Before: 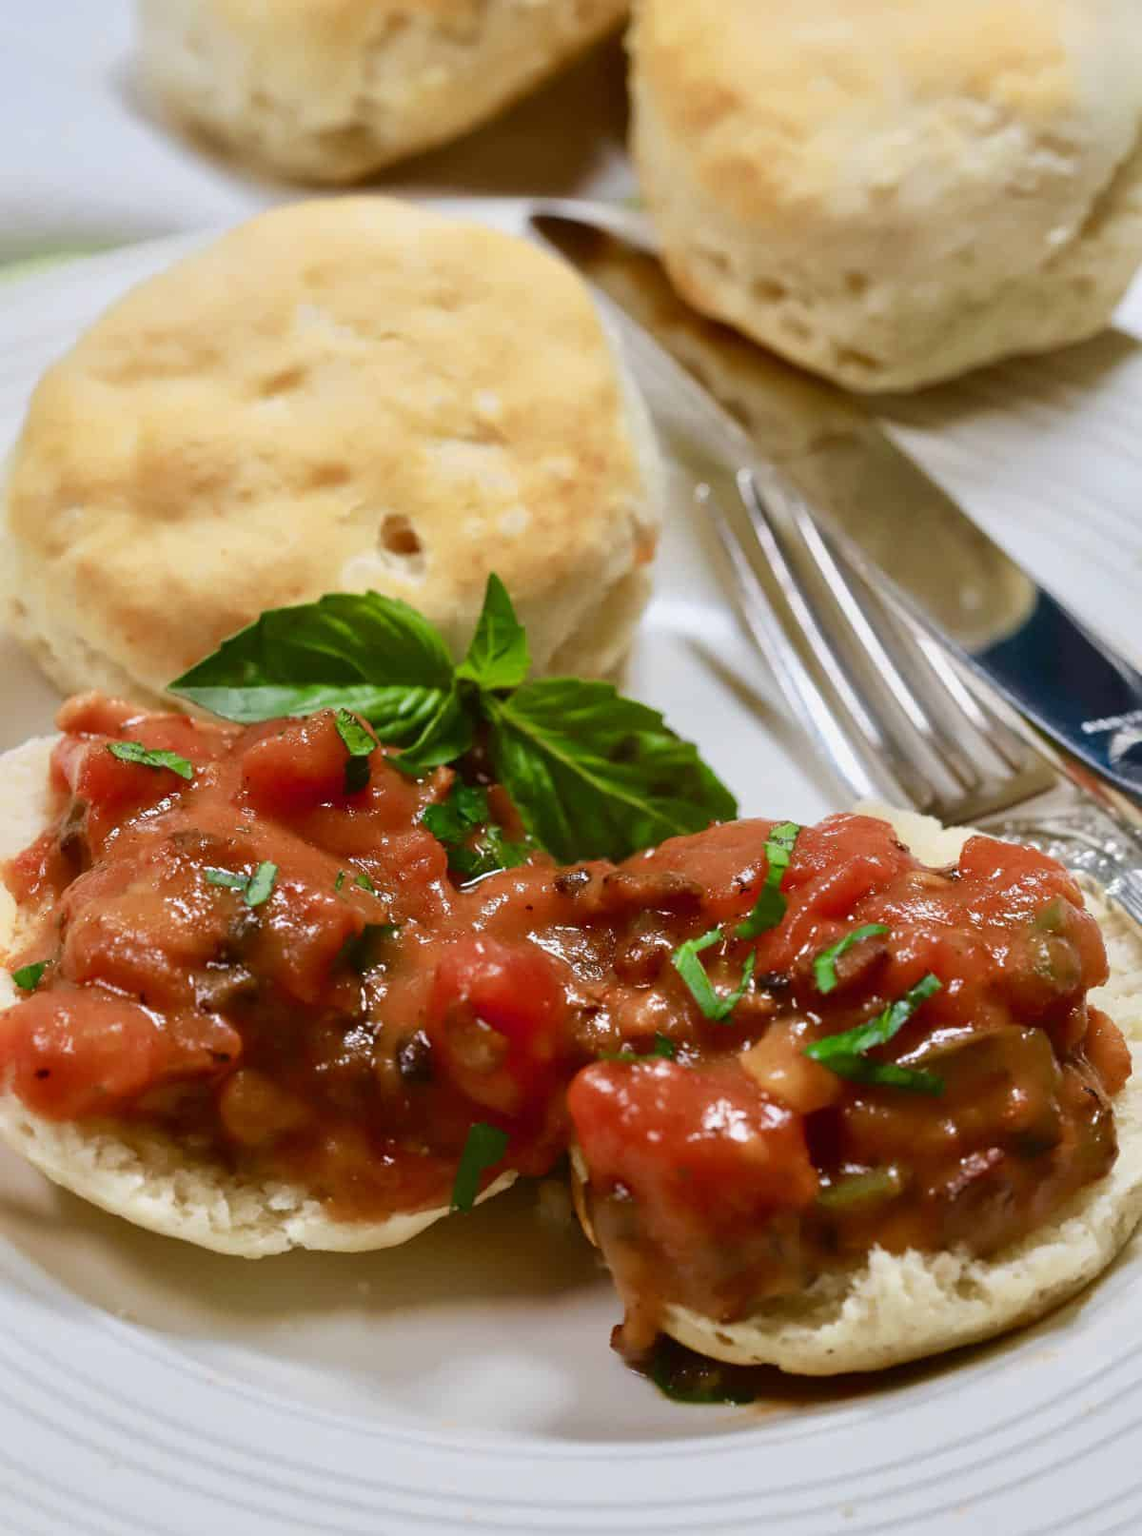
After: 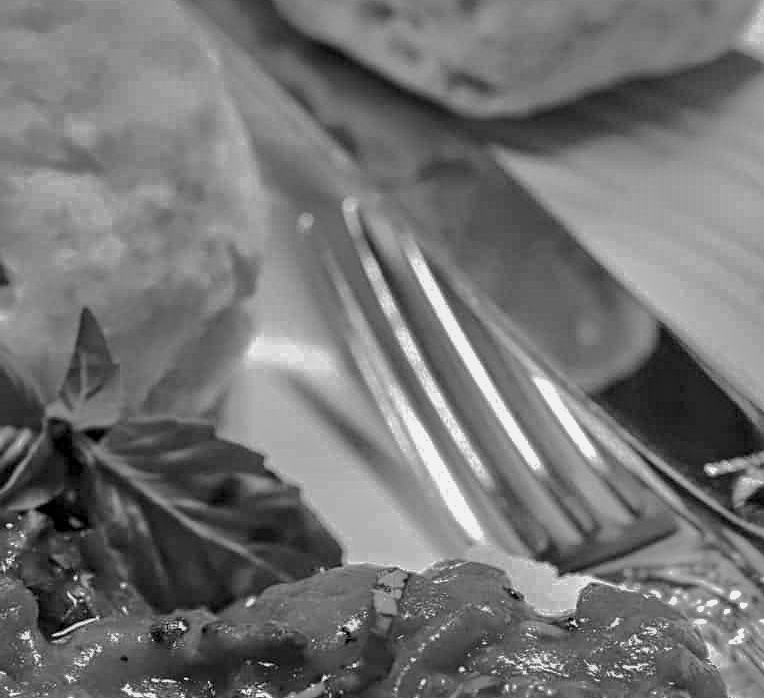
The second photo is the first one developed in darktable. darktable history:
crop: left 36.005%, top 18.293%, right 0.31%, bottom 38.444%
monochrome: a 14.95, b -89.96
contrast brightness saturation: saturation 0.5
contrast equalizer: octaves 7, y [[0.5, 0.542, 0.583, 0.625, 0.667, 0.708], [0.5 ×6], [0.5 ×6], [0 ×6], [0 ×6]]
shadows and highlights: shadows 38.43, highlights -74.54
